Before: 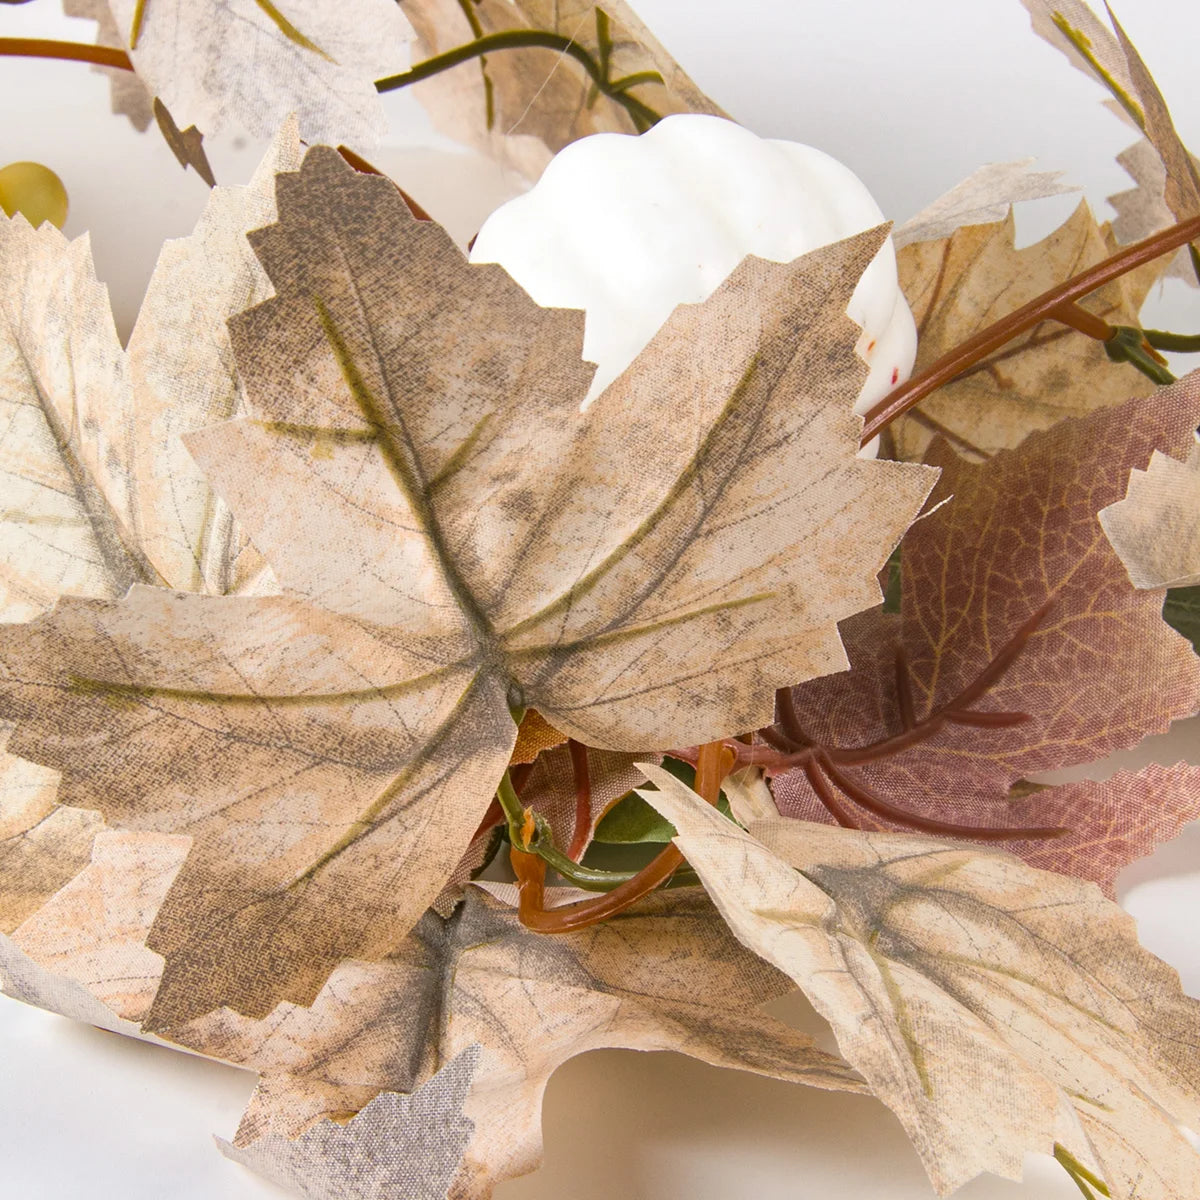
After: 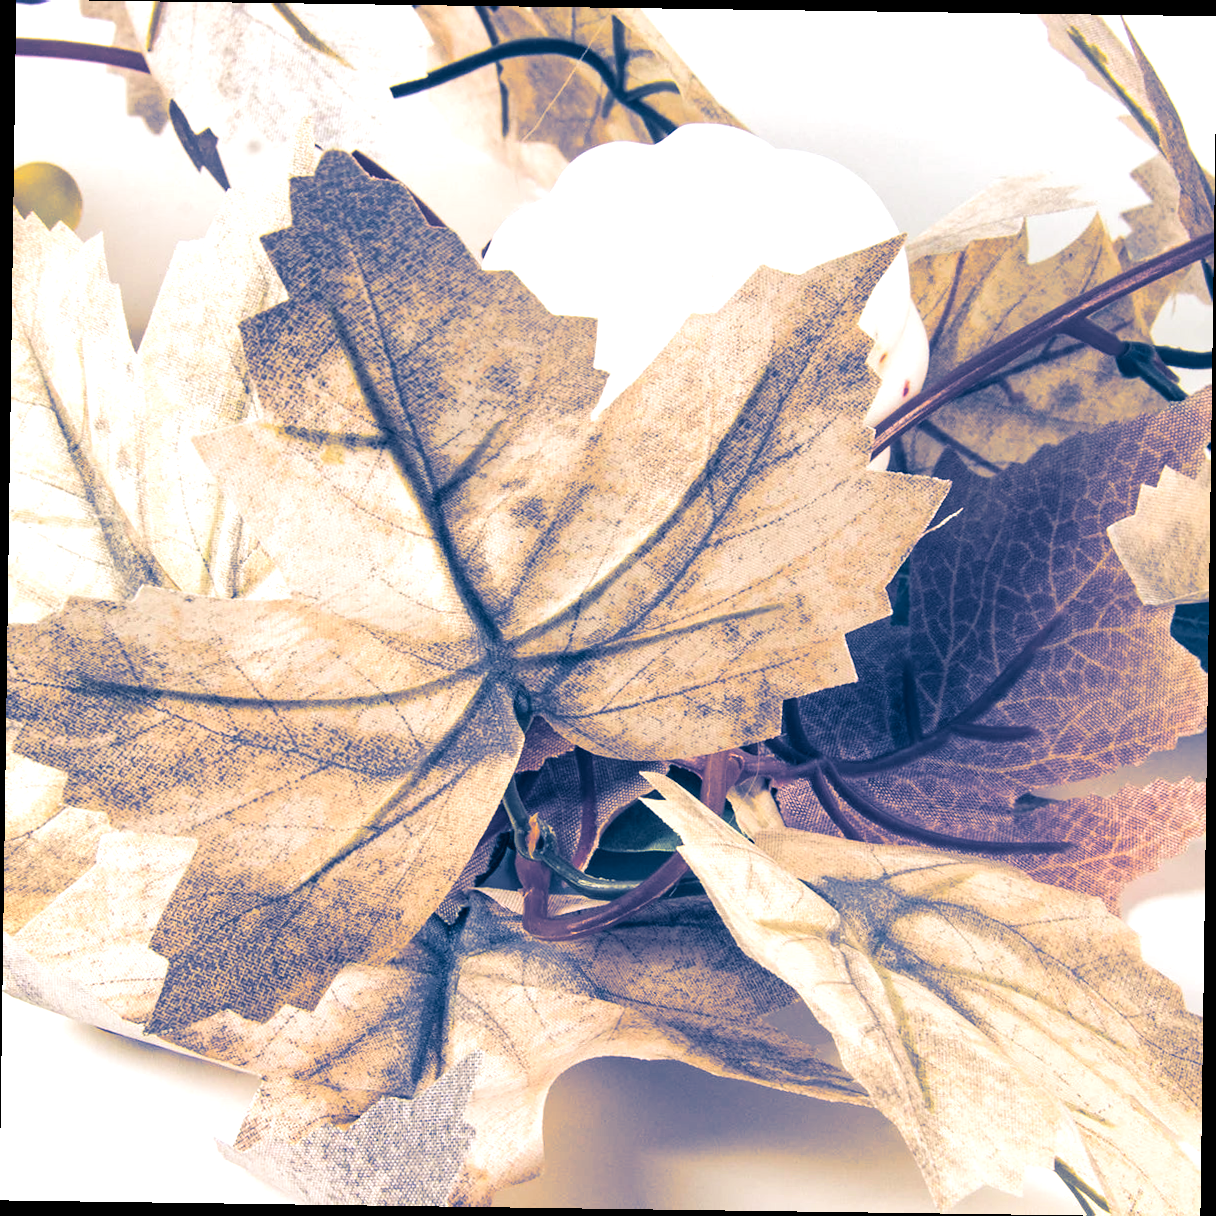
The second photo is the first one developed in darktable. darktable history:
split-toning: shadows › hue 226.8°, shadows › saturation 1, highlights › saturation 0, balance -61.41
rotate and perspective: rotation 0.8°, automatic cropping off
exposure: exposure 0.559 EV, compensate highlight preservation false
